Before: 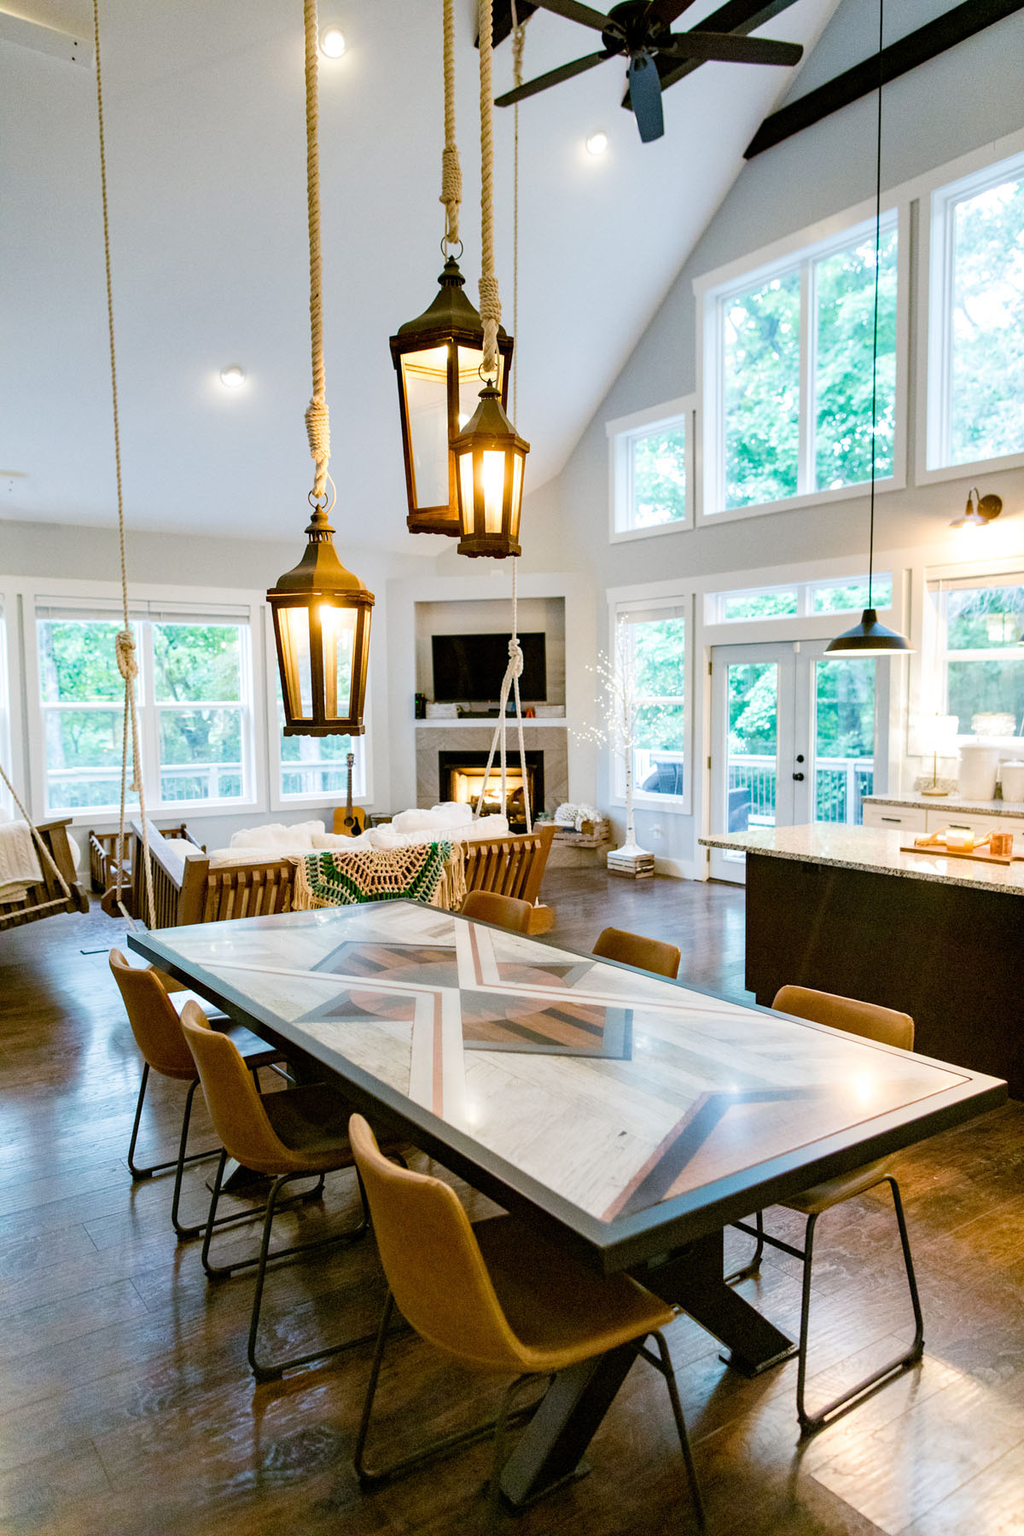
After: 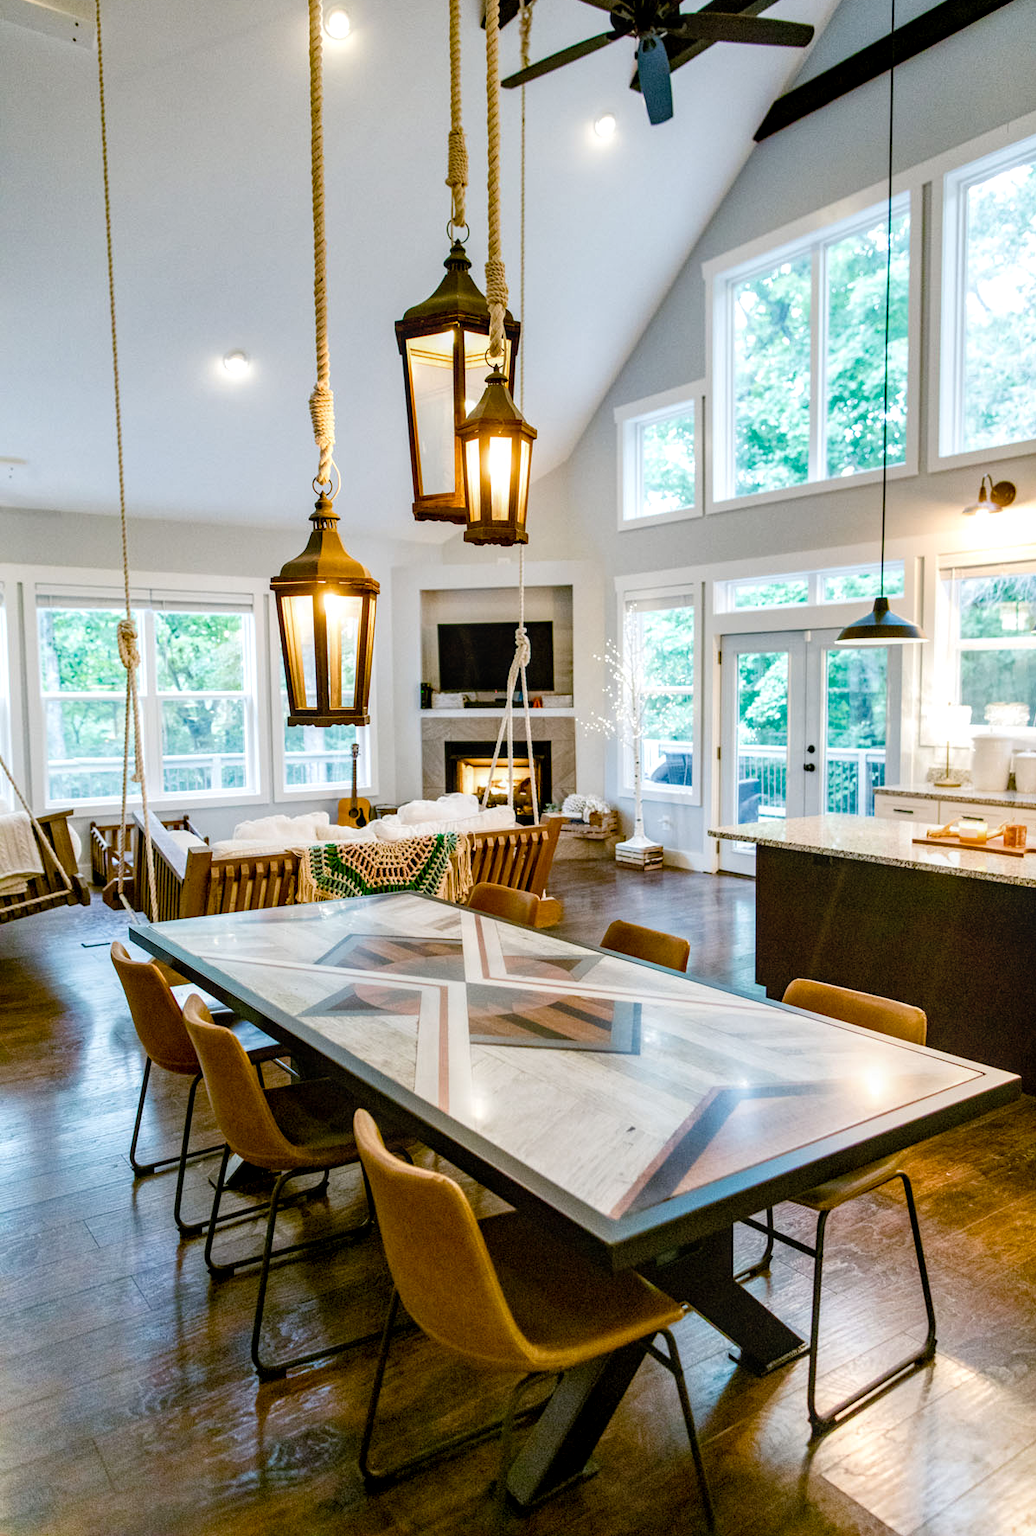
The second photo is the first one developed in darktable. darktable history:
color balance rgb: perceptual saturation grading › global saturation 20%, perceptual saturation grading › highlights -24.794%, perceptual saturation grading › shadows 24.85%
crop: top 1.305%, right 0.019%
local contrast: detail 130%
